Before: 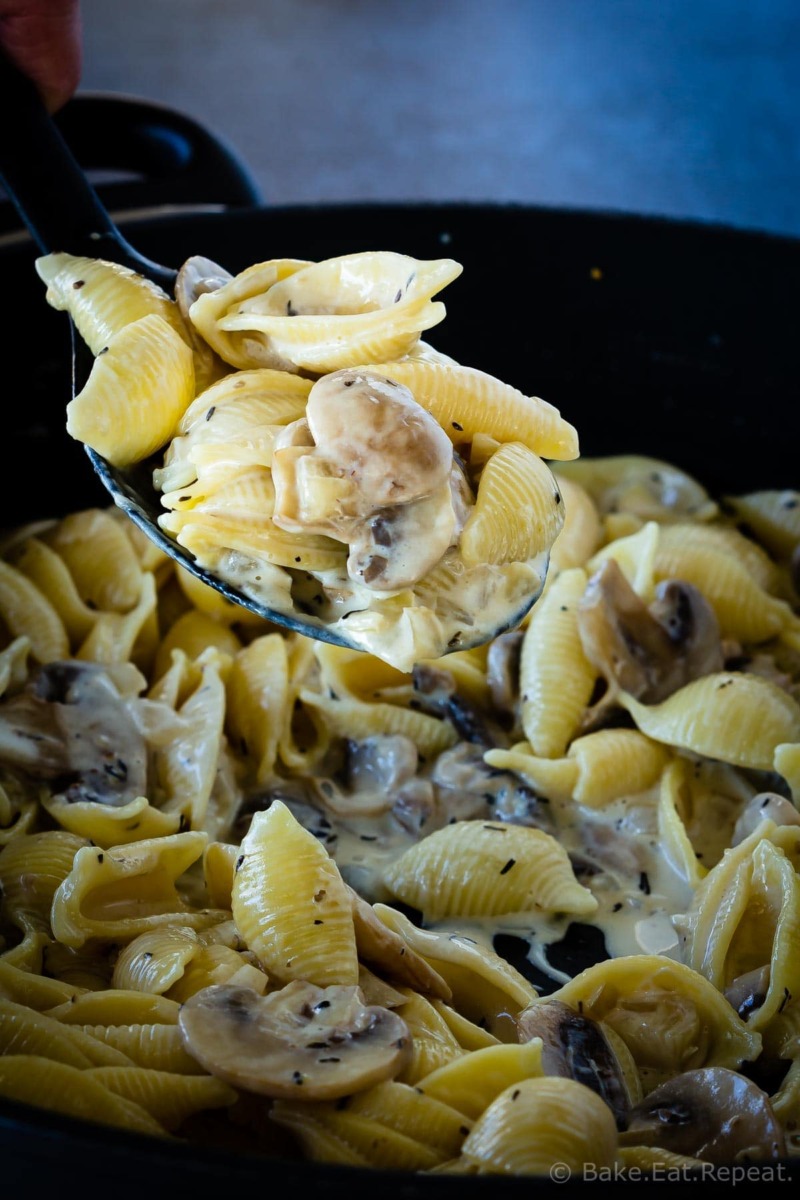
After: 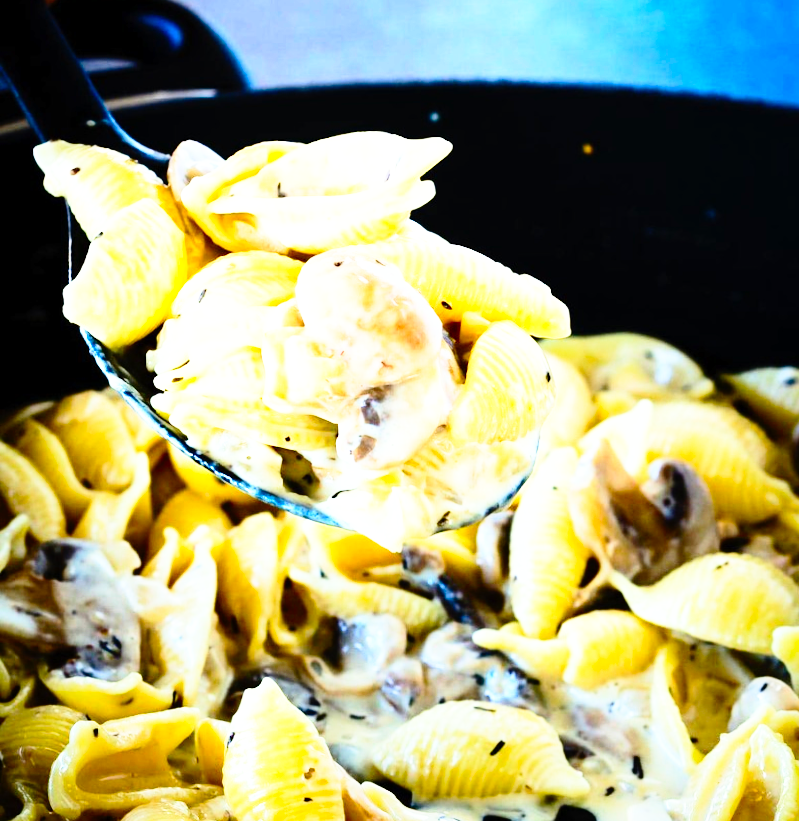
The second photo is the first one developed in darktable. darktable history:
exposure: exposure 0.574 EV, compensate highlight preservation false
rotate and perspective: lens shift (horizontal) -0.055, automatic cropping off
contrast brightness saturation: contrast 0.23, brightness 0.1, saturation 0.29
crop: top 11.166%, bottom 22.168%
base curve: curves: ch0 [(0, 0) (0.012, 0.01) (0.073, 0.168) (0.31, 0.711) (0.645, 0.957) (1, 1)], preserve colors none
